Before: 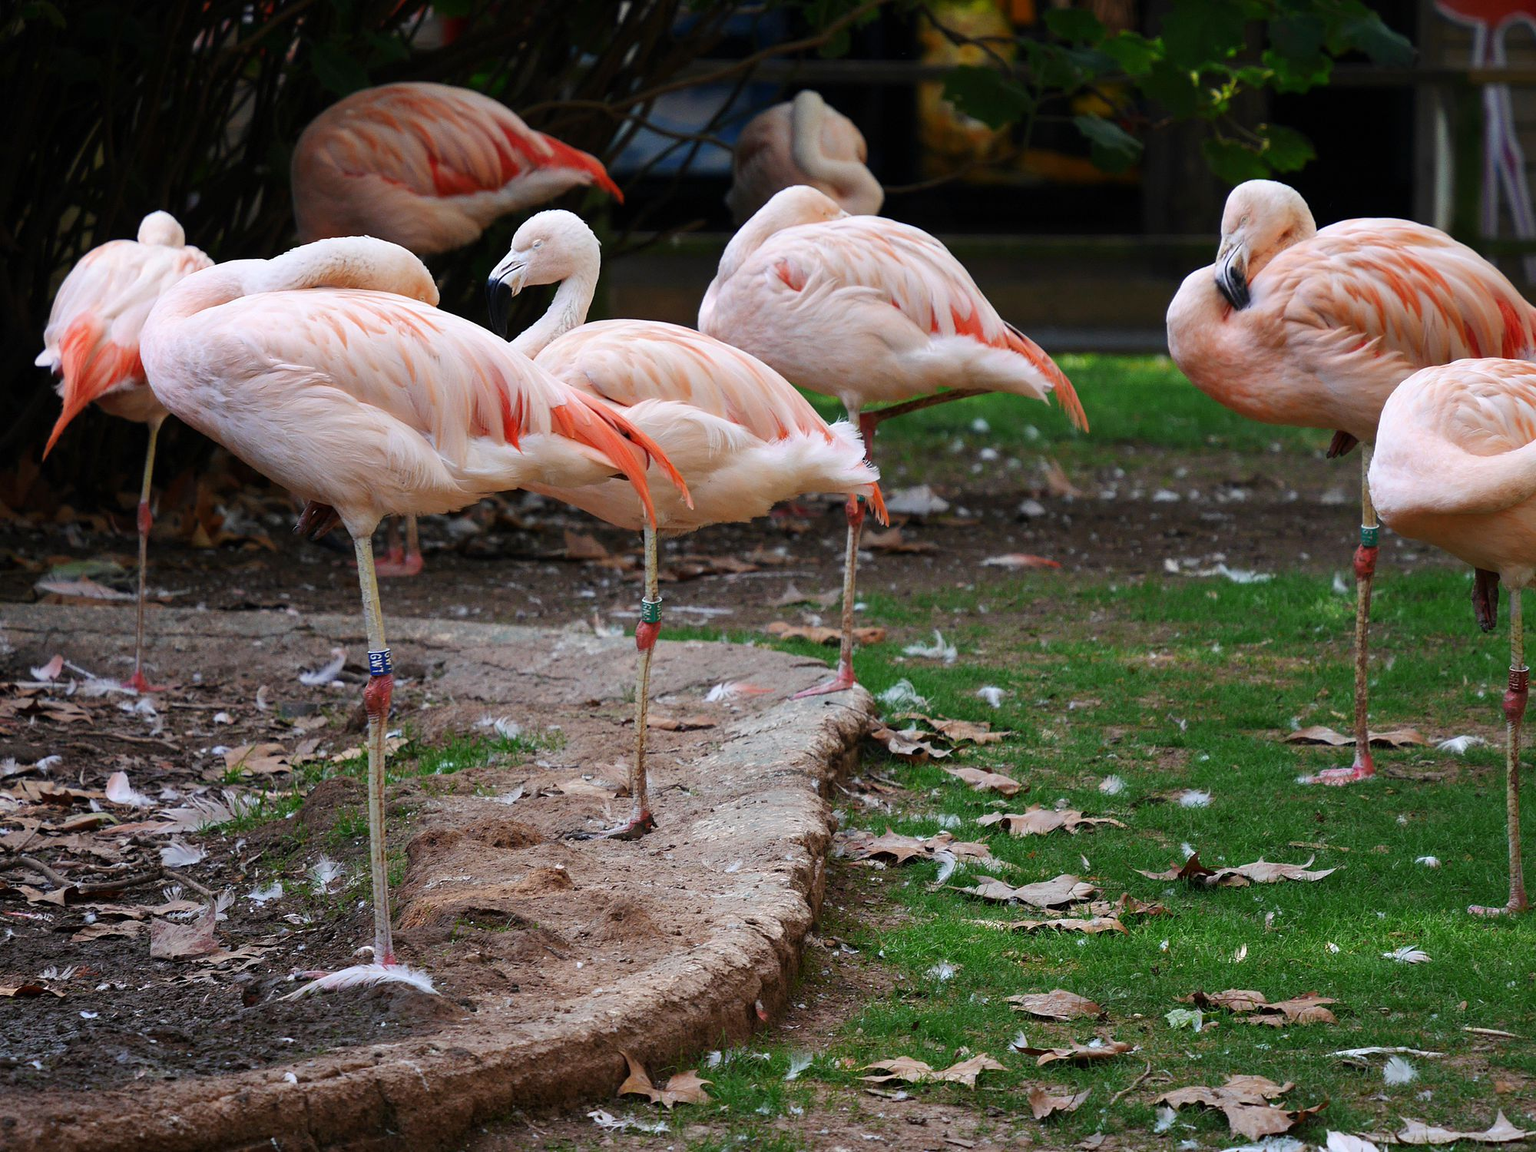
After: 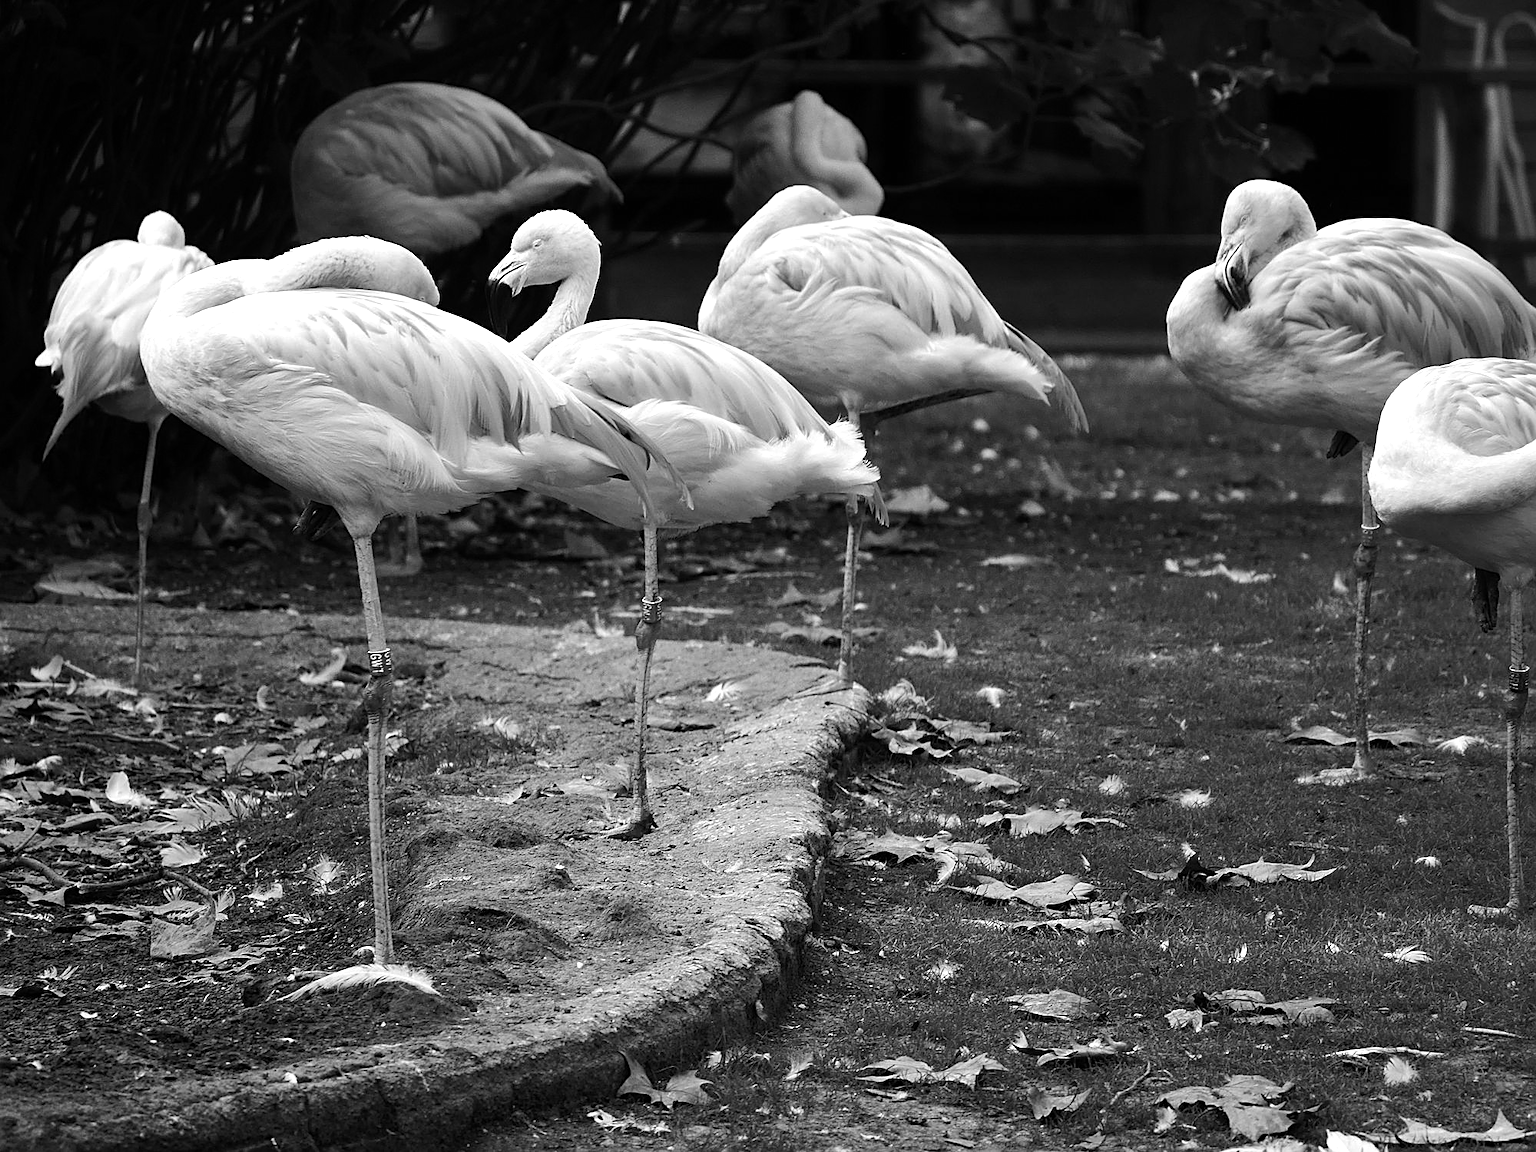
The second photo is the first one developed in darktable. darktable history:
tone equalizer: -8 EV -0.447 EV, -7 EV -0.416 EV, -6 EV -0.308 EV, -5 EV -0.198 EV, -3 EV 0.239 EV, -2 EV 0.325 EV, -1 EV 0.401 EV, +0 EV 0.433 EV, edges refinement/feathering 500, mask exposure compensation -1.57 EV, preserve details no
color calibration: output gray [0.22, 0.42, 0.37, 0], illuminant as shot in camera, x 0.358, y 0.373, temperature 4628.91 K
sharpen: on, module defaults
